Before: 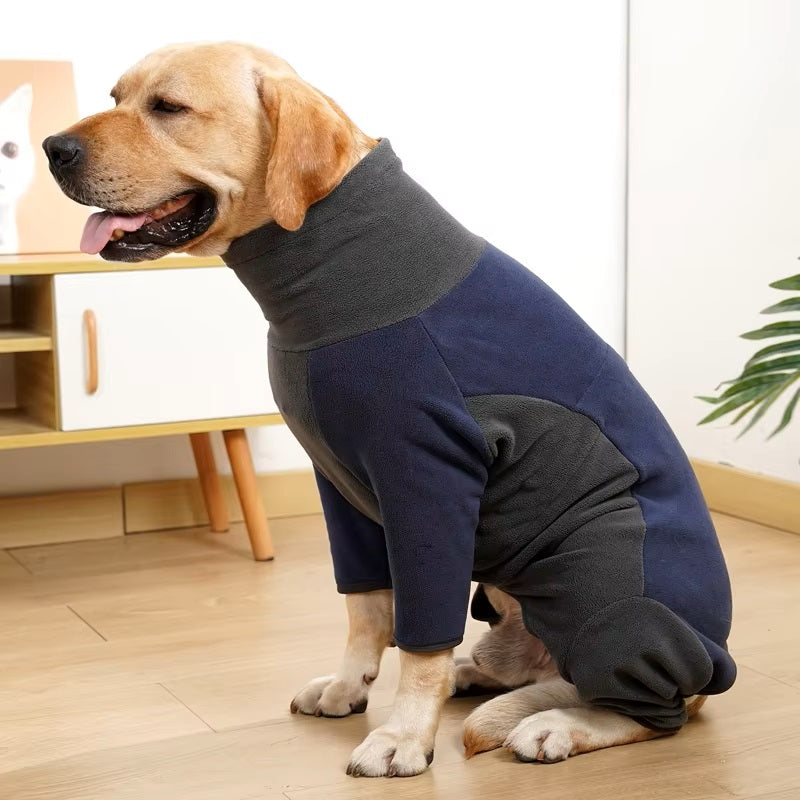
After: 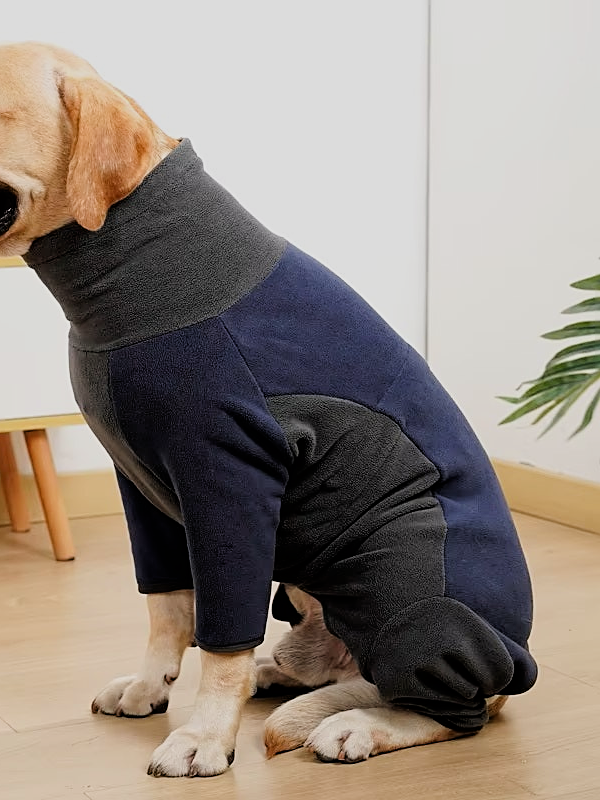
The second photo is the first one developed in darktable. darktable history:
sharpen: on, module defaults
filmic rgb: black relative exposure -7.92 EV, white relative exposure 4.2 EV, threshold 5.99 EV, hardness 4.04, latitude 51.68%, contrast 1.01, shadows ↔ highlights balance 5.89%, enable highlight reconstruction true
crop and rotate: left 24.94%
